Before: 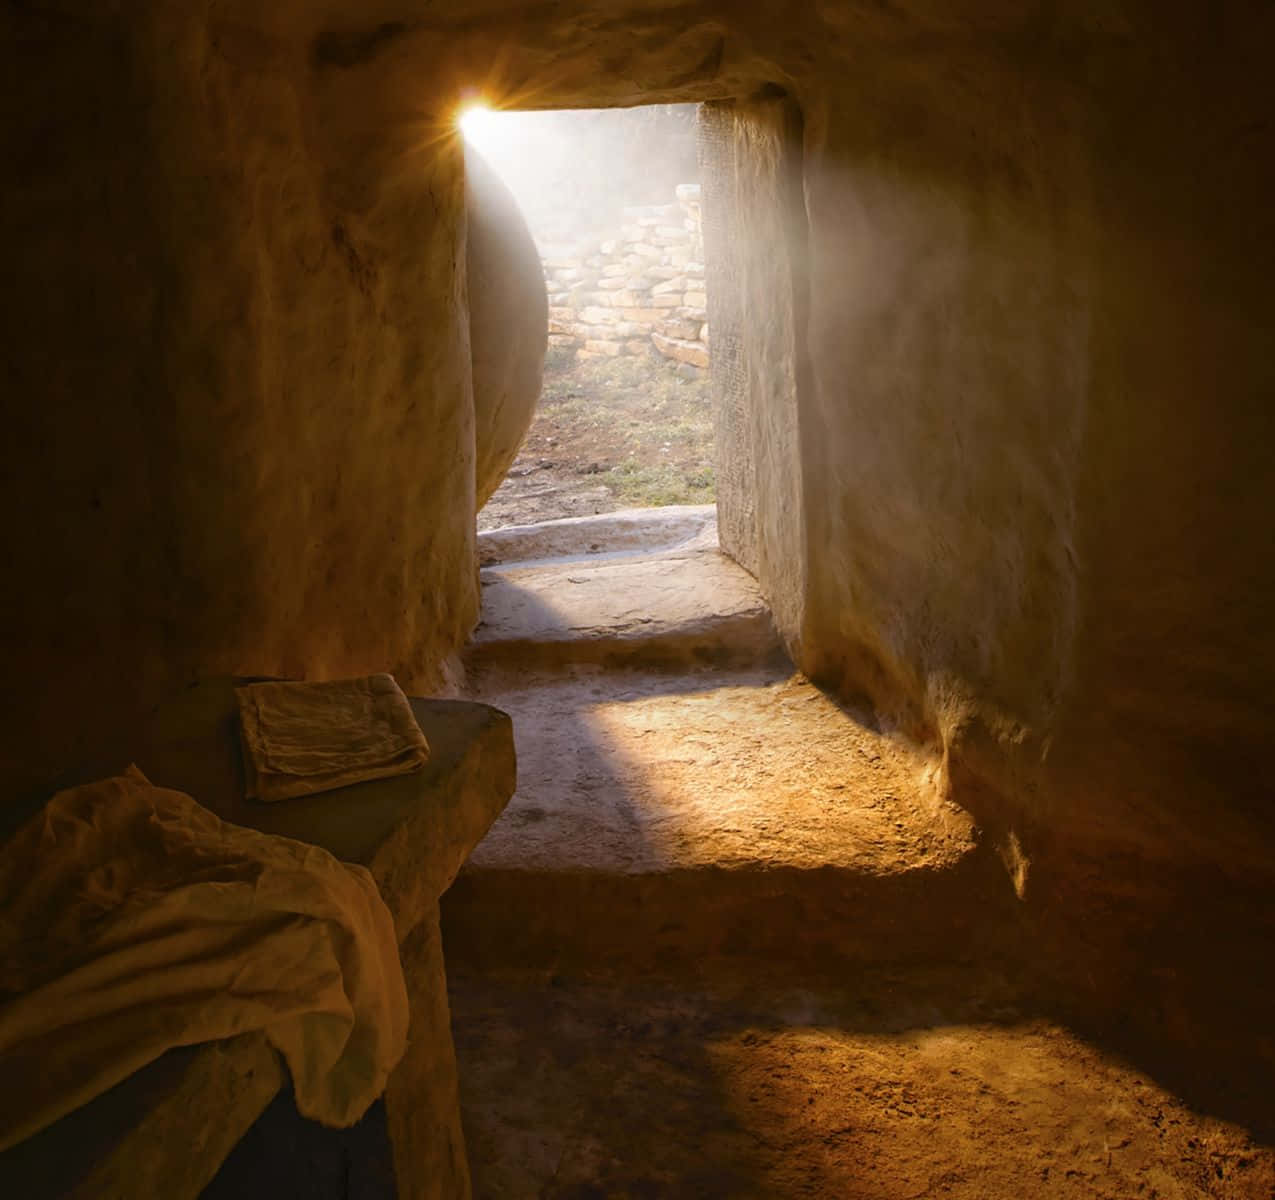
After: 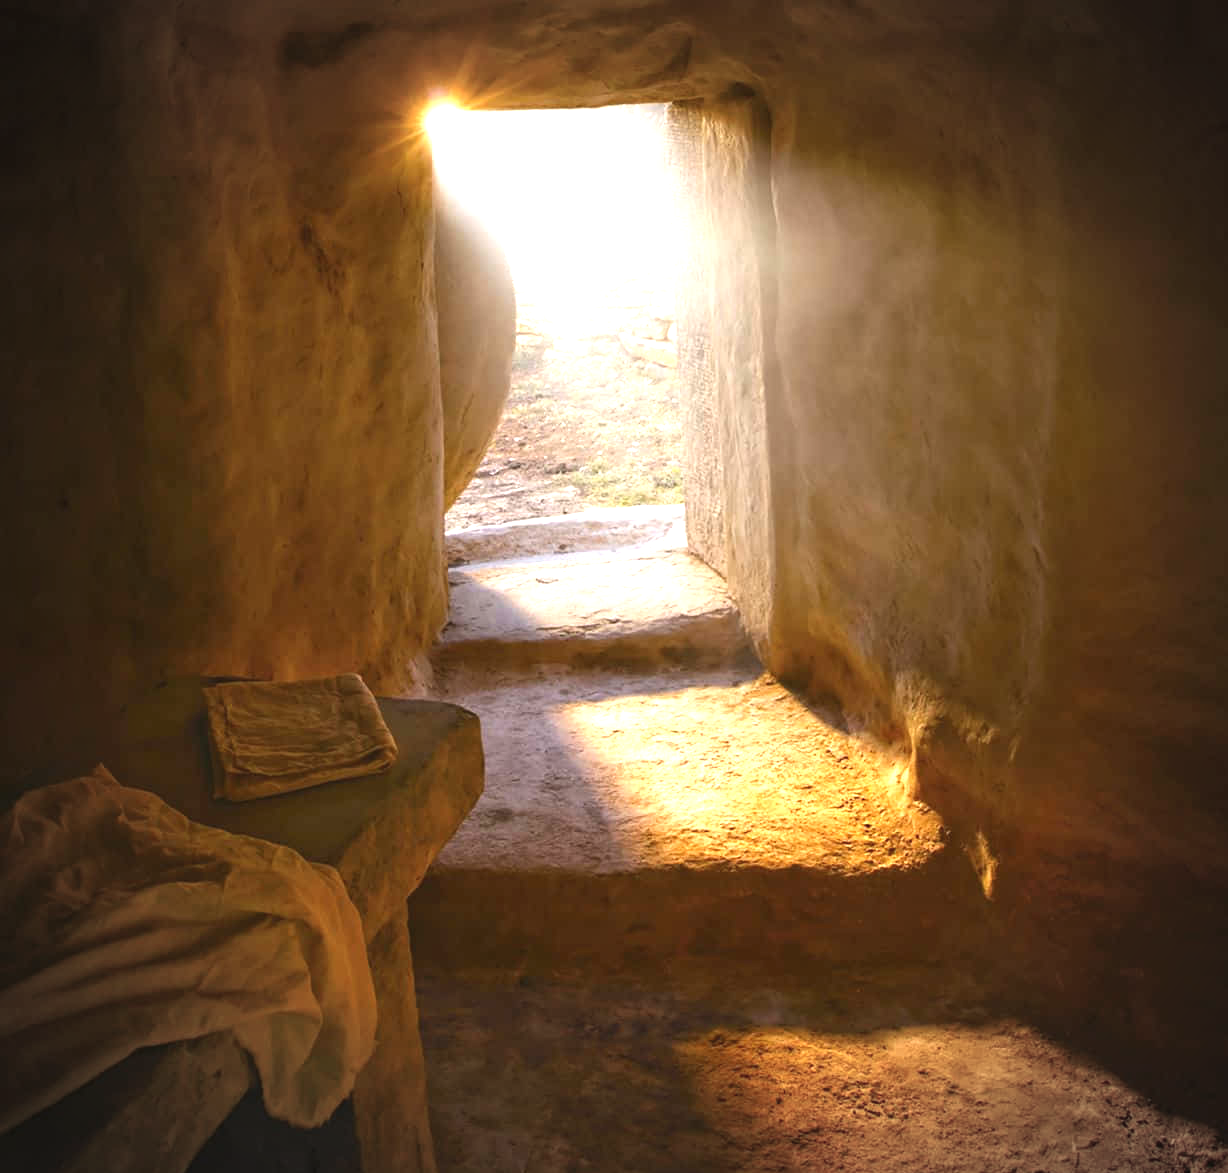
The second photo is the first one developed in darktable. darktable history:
vignetting: automatic ratio true
crop and rotate: left 2.536%, right 1.107%, bottom 2.246%
exposure: black level correction -0.002, exposure 1.115 EV, compensate highlight preservation false
